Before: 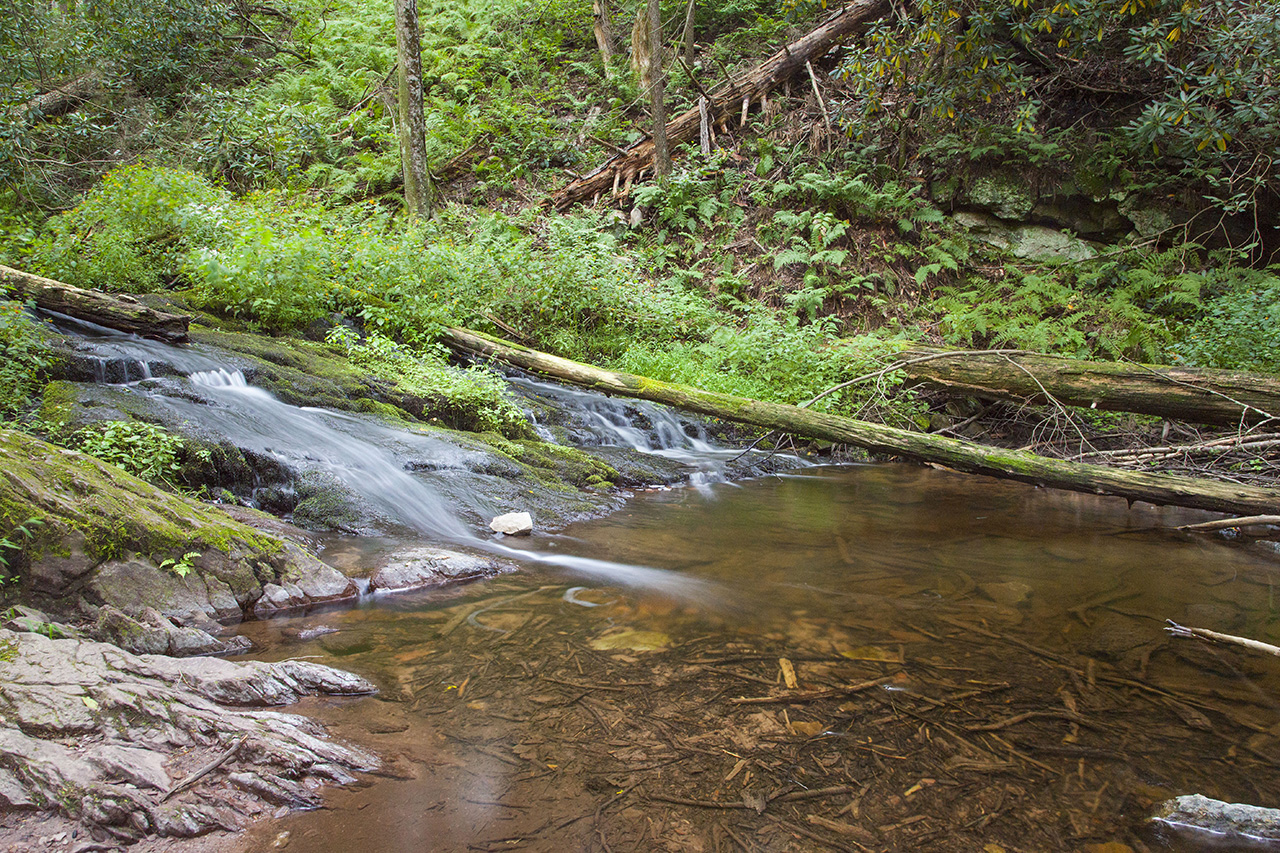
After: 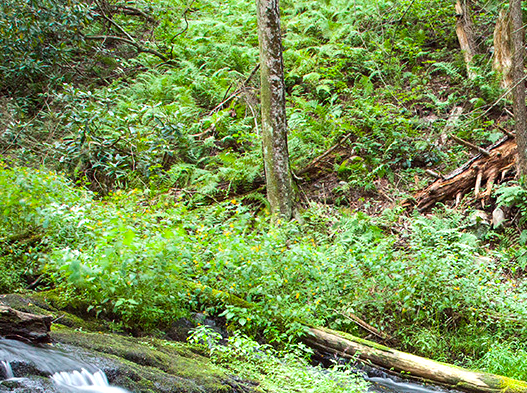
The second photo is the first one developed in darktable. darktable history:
crop and rotate: left 10.808%, top 0.111%, right 47.959%, bottom 53.707%
tone equalizer: -8 EV -0.385 EV, -7 EV -0.387 EV, -6 EV -0.329 EV, -5 EV -0.19 EV, -3 EV 0.204 EV, -2 EV 0.341 EV, -1 EV 0.381 EV, +0 EV 0.427 EV, edges refinement/feathering 500, mask exposure compensation -1.57 EV, preserve details no
